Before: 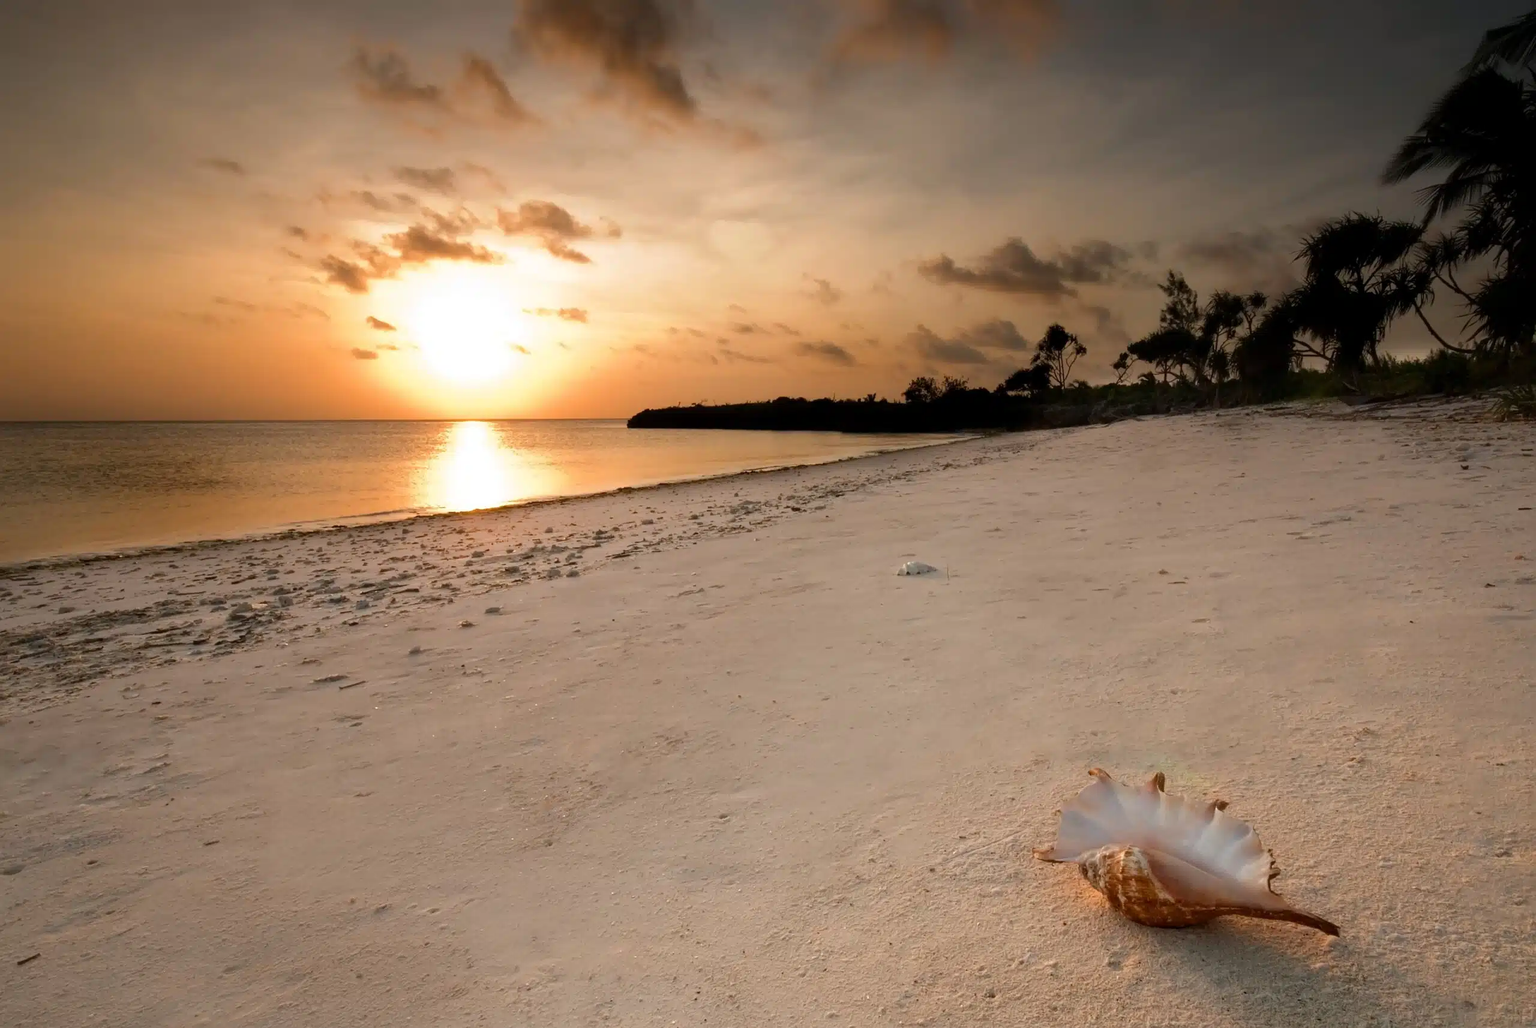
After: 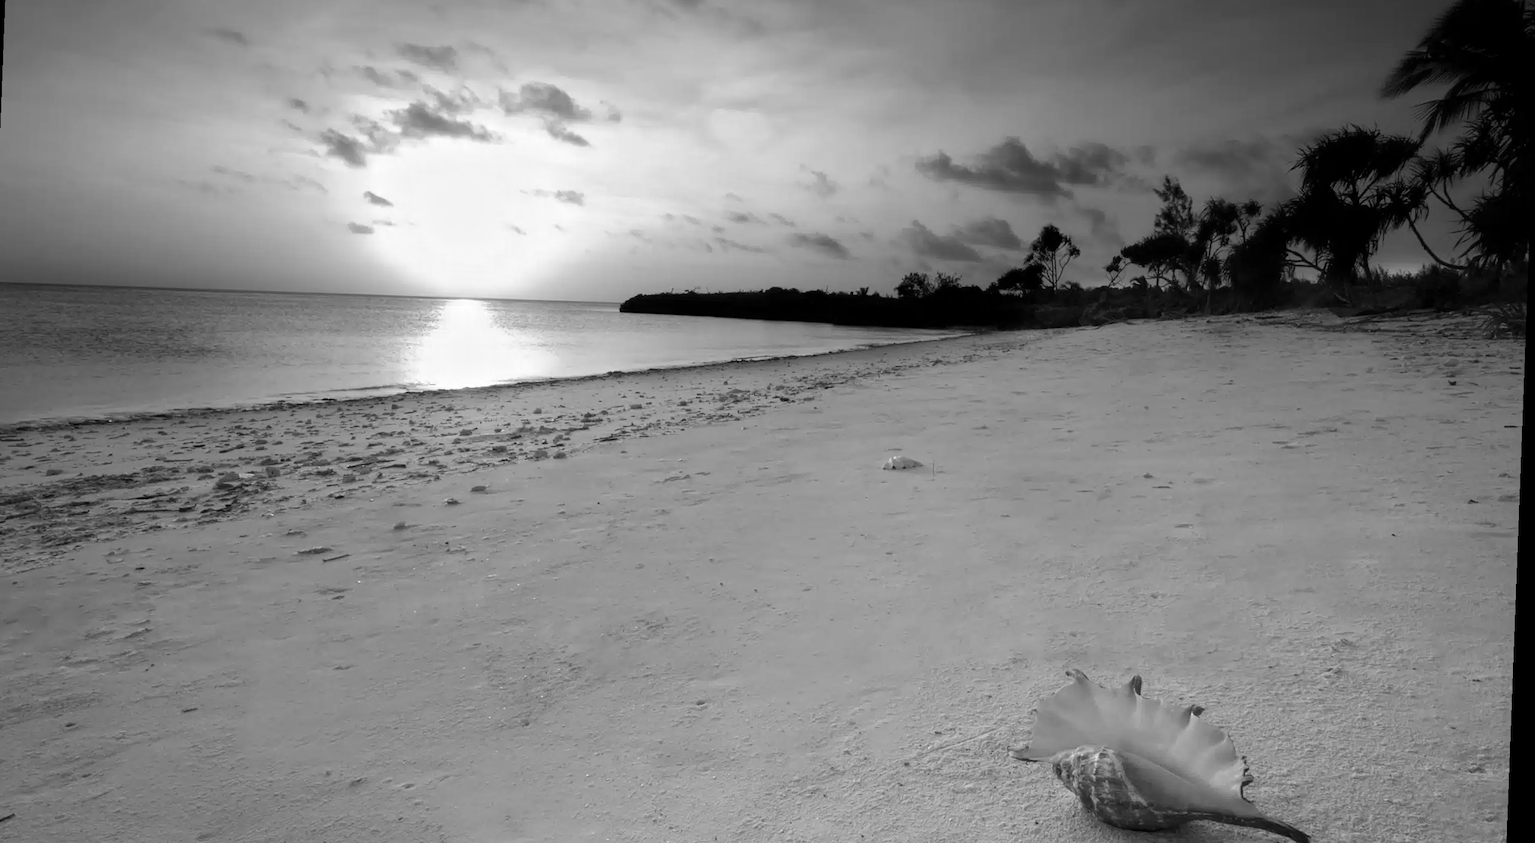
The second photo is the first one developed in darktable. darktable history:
monochrome: a 26.22, b 42.67, size 0.8
exposure: exposure 0.161 EV, compensate highlight preservation false
rotate and perspective: rotation 2.17°, automatic cropping off
crop and rotate: left 1.814%, top 12.818%, right 0.25%, bottom 9.225%
